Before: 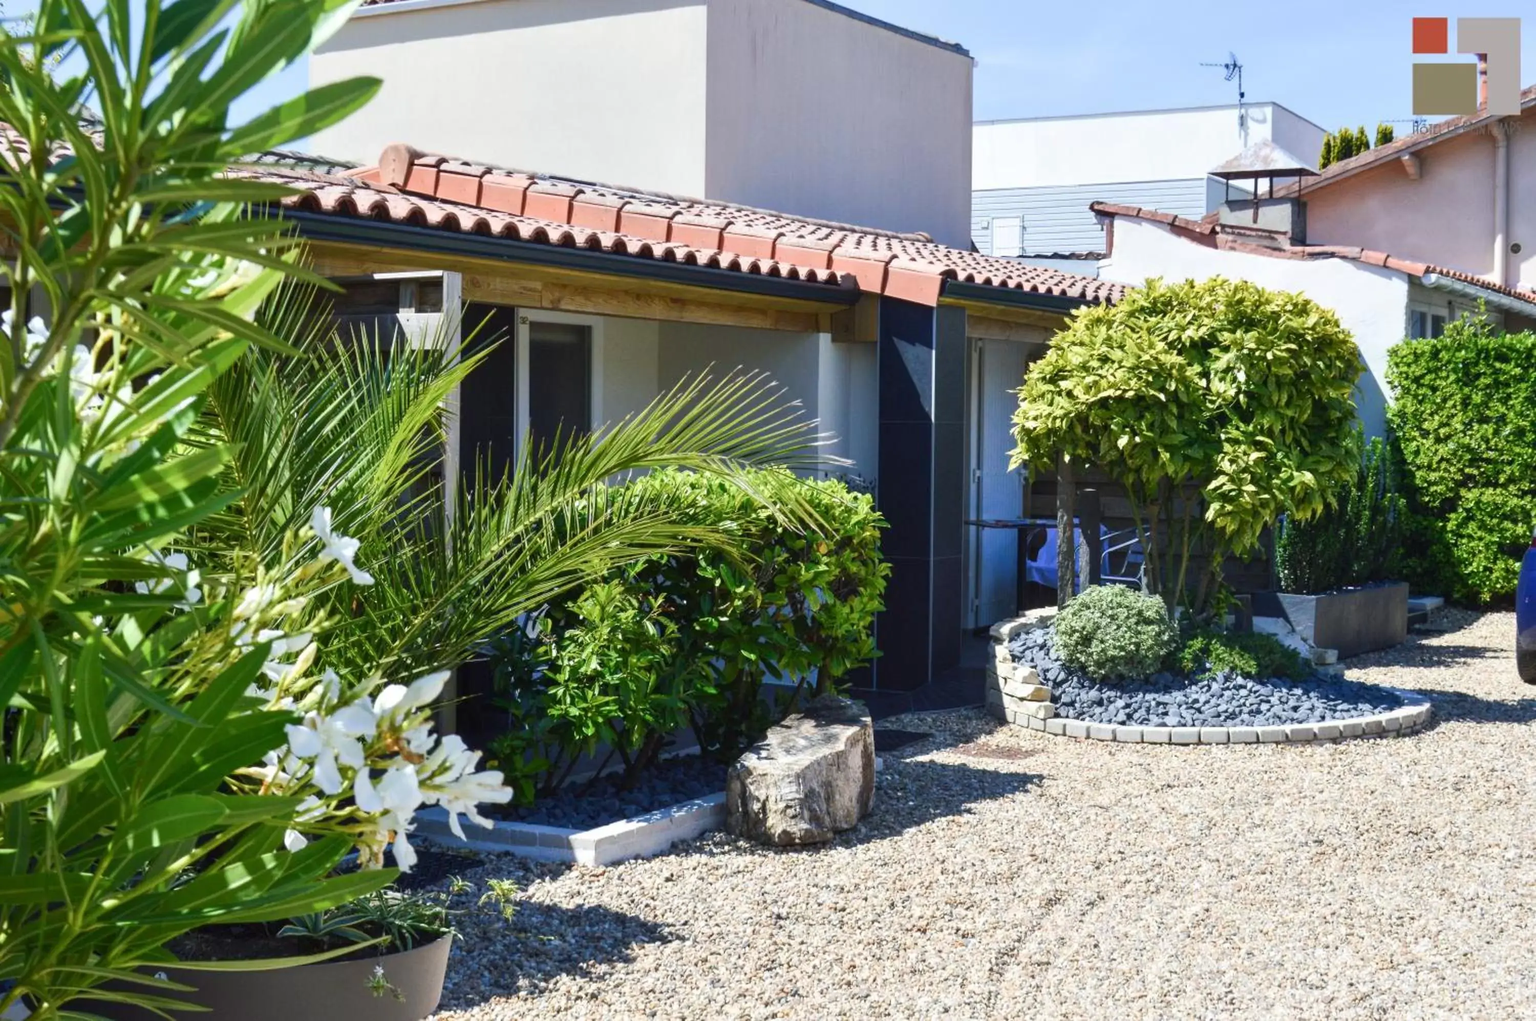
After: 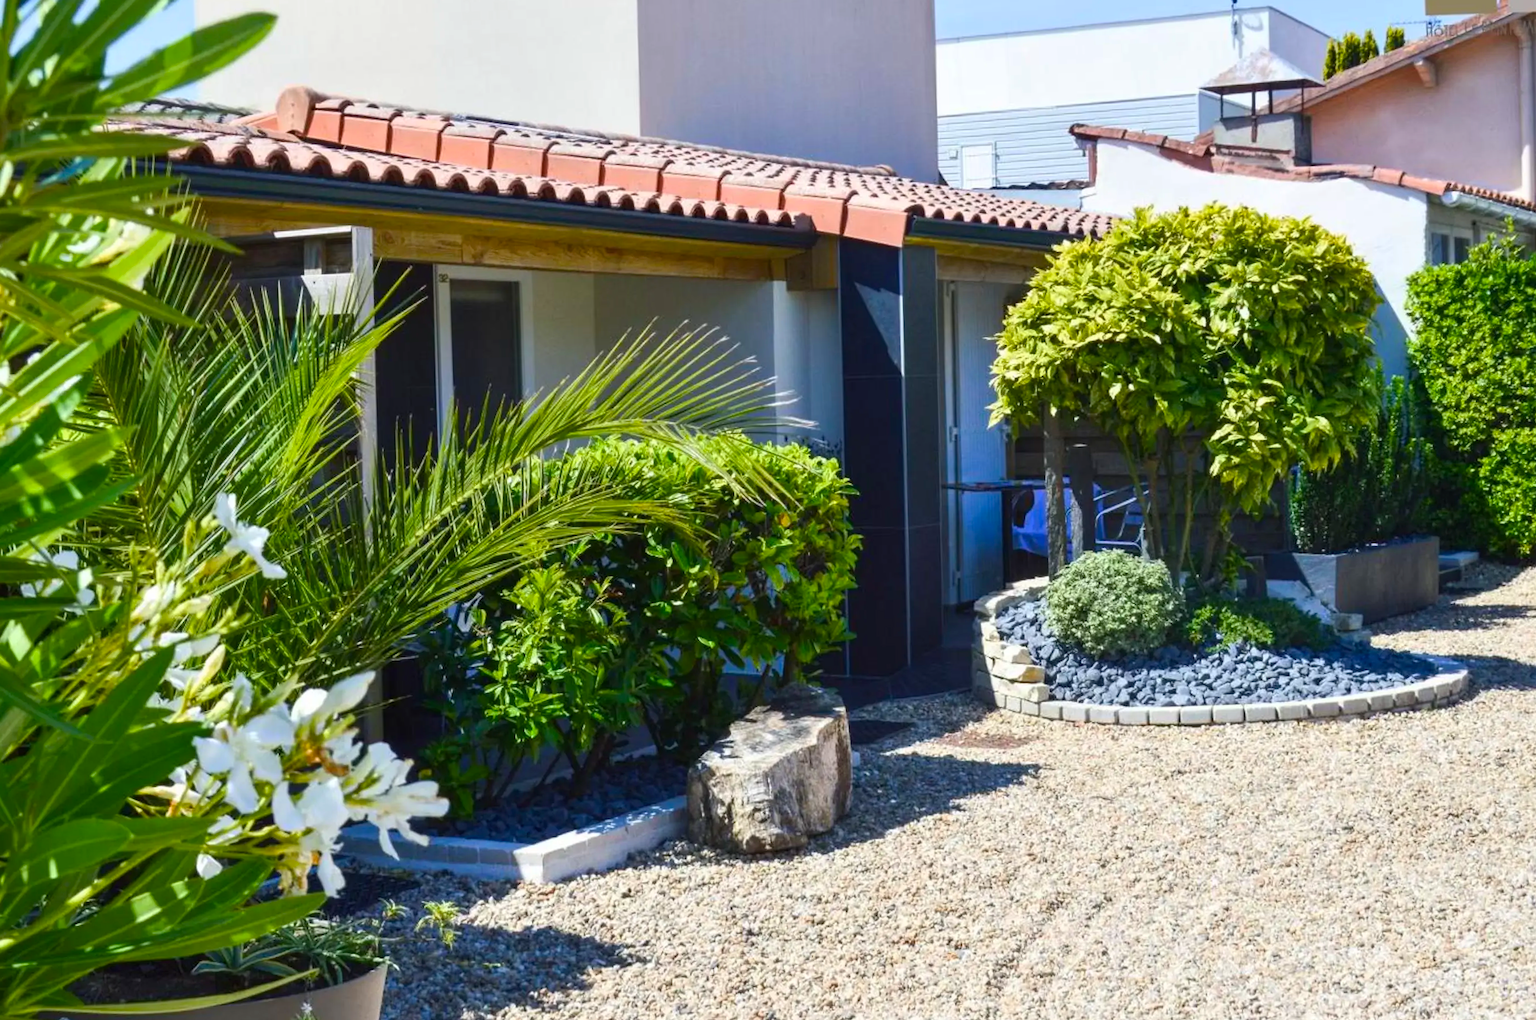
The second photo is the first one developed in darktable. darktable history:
crop and rotate: angle 1.96°, left 5.673%, top 5.673%
color balance rgb: perceptual saturation grading › global saturation 20%, global vibrance 20%
